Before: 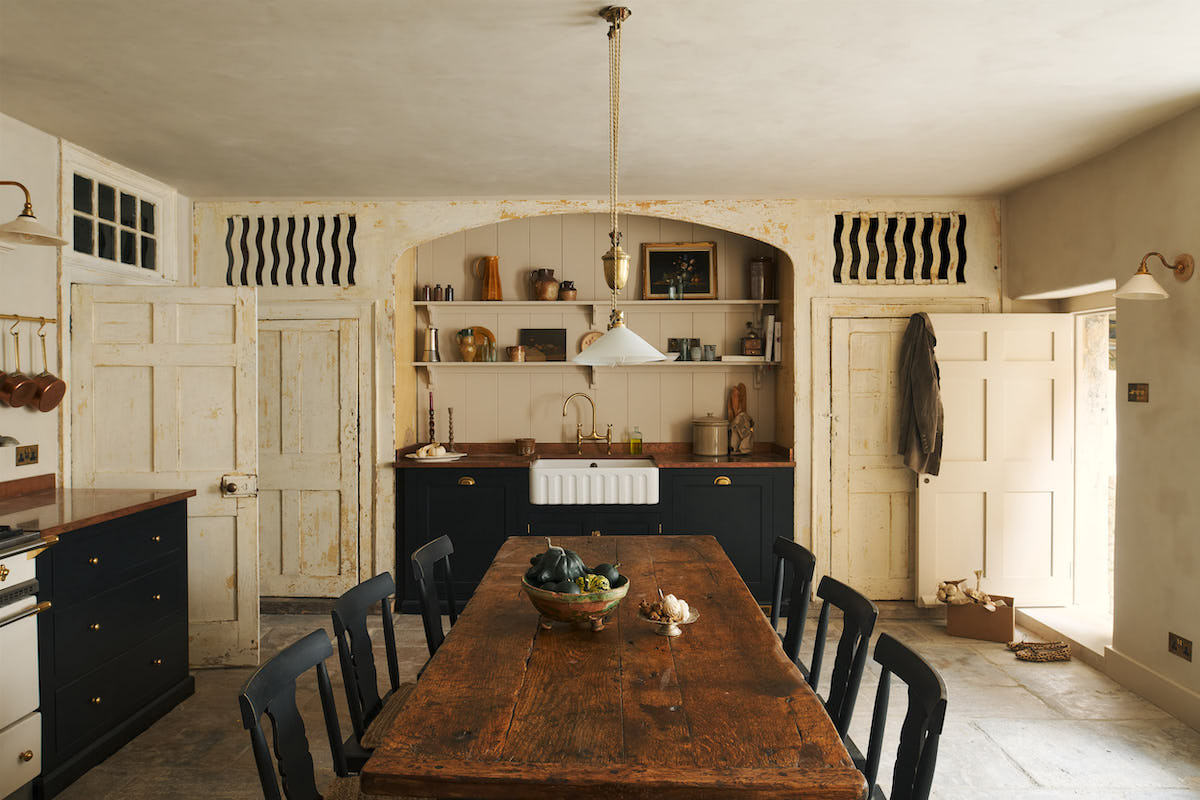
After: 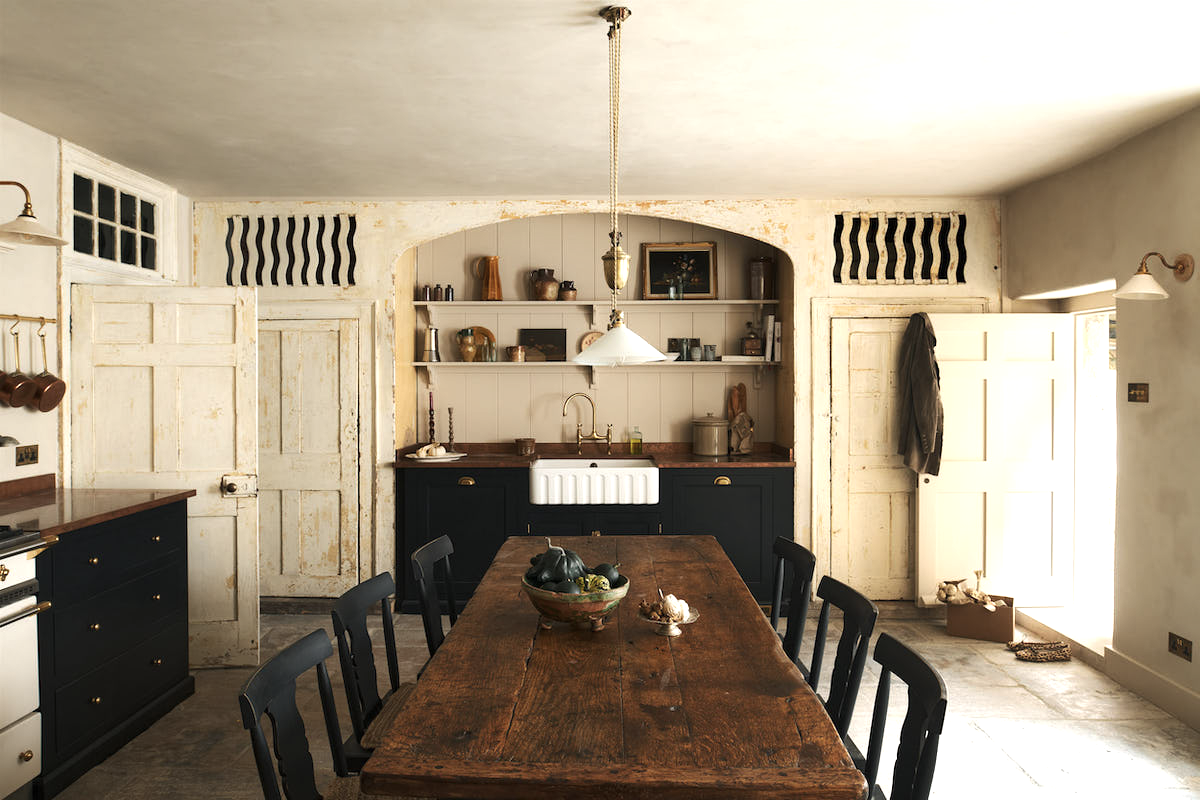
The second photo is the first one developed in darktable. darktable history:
color correction: highlights b* 0.034, saturation 0.807
tone equalizer: -8 EV 0.001 EV, -7 EV -0.001 EV, -6 EV 0.002 EV, -5 EV -0.019 EV, -4 EV -0.155 EV, -3 EV -0.134 EV, -2 EV 0.238 EV, -1 EV 0.726 EV, +0 EV 0.509 EV, mask exposure compensation -0.501 EV
